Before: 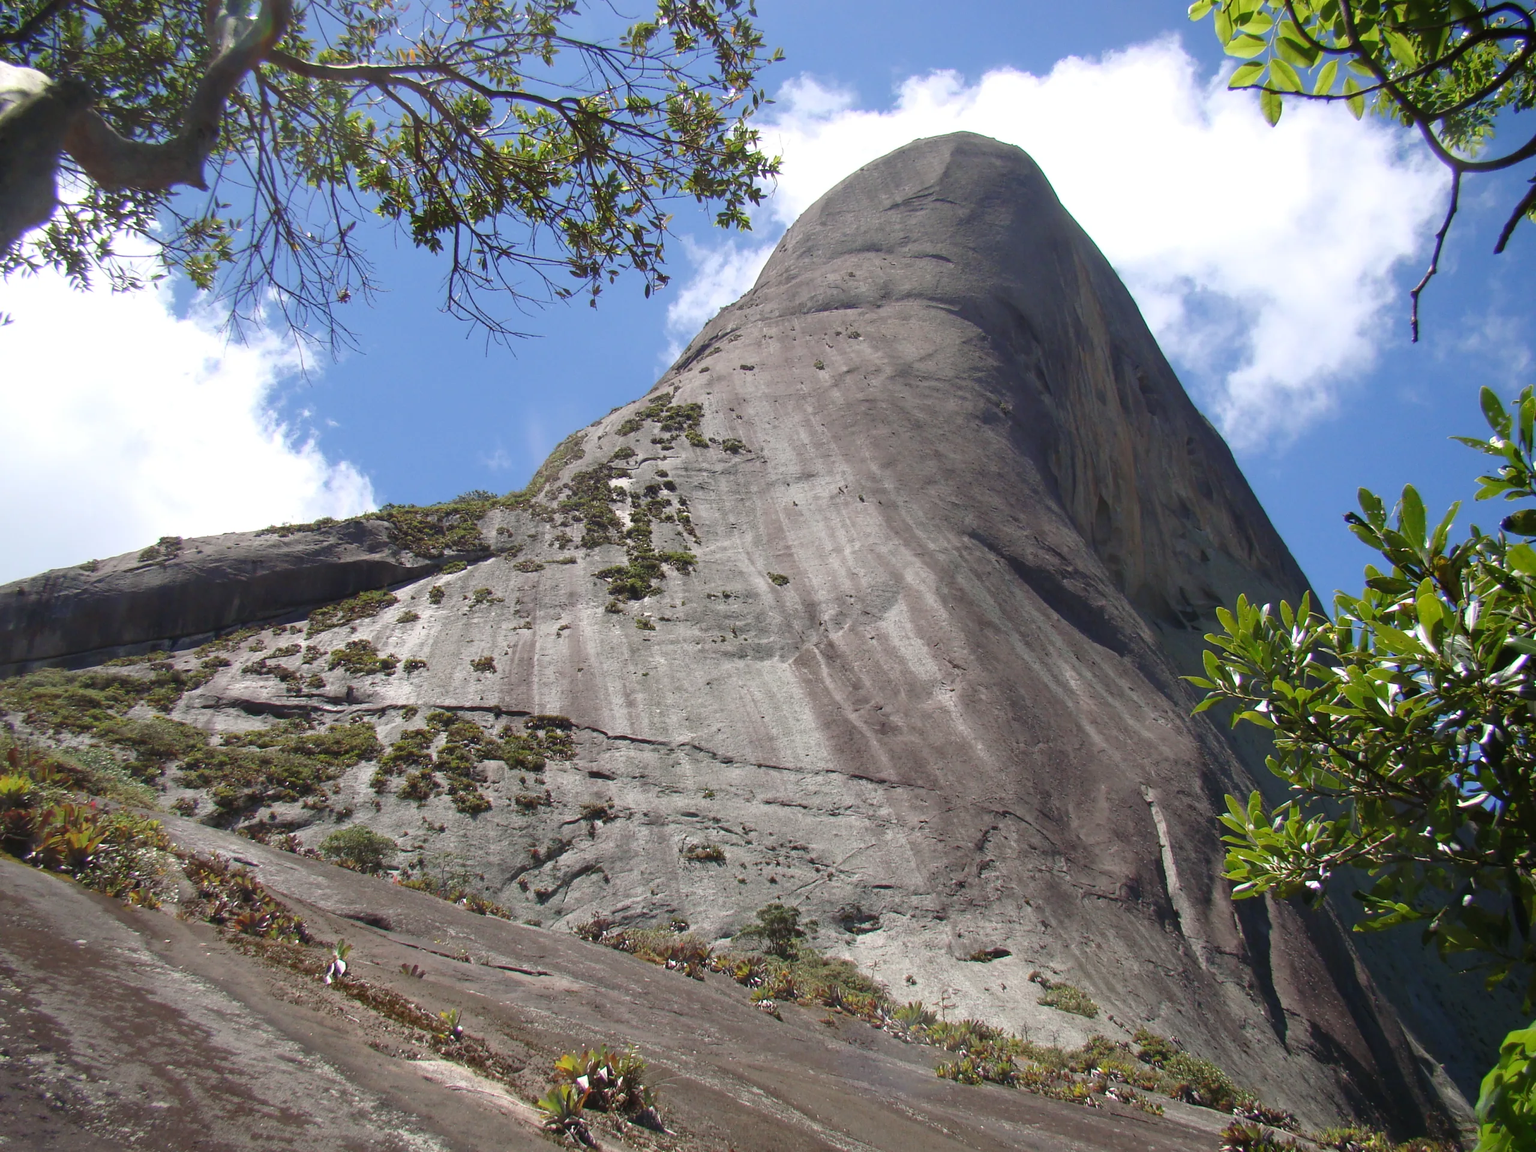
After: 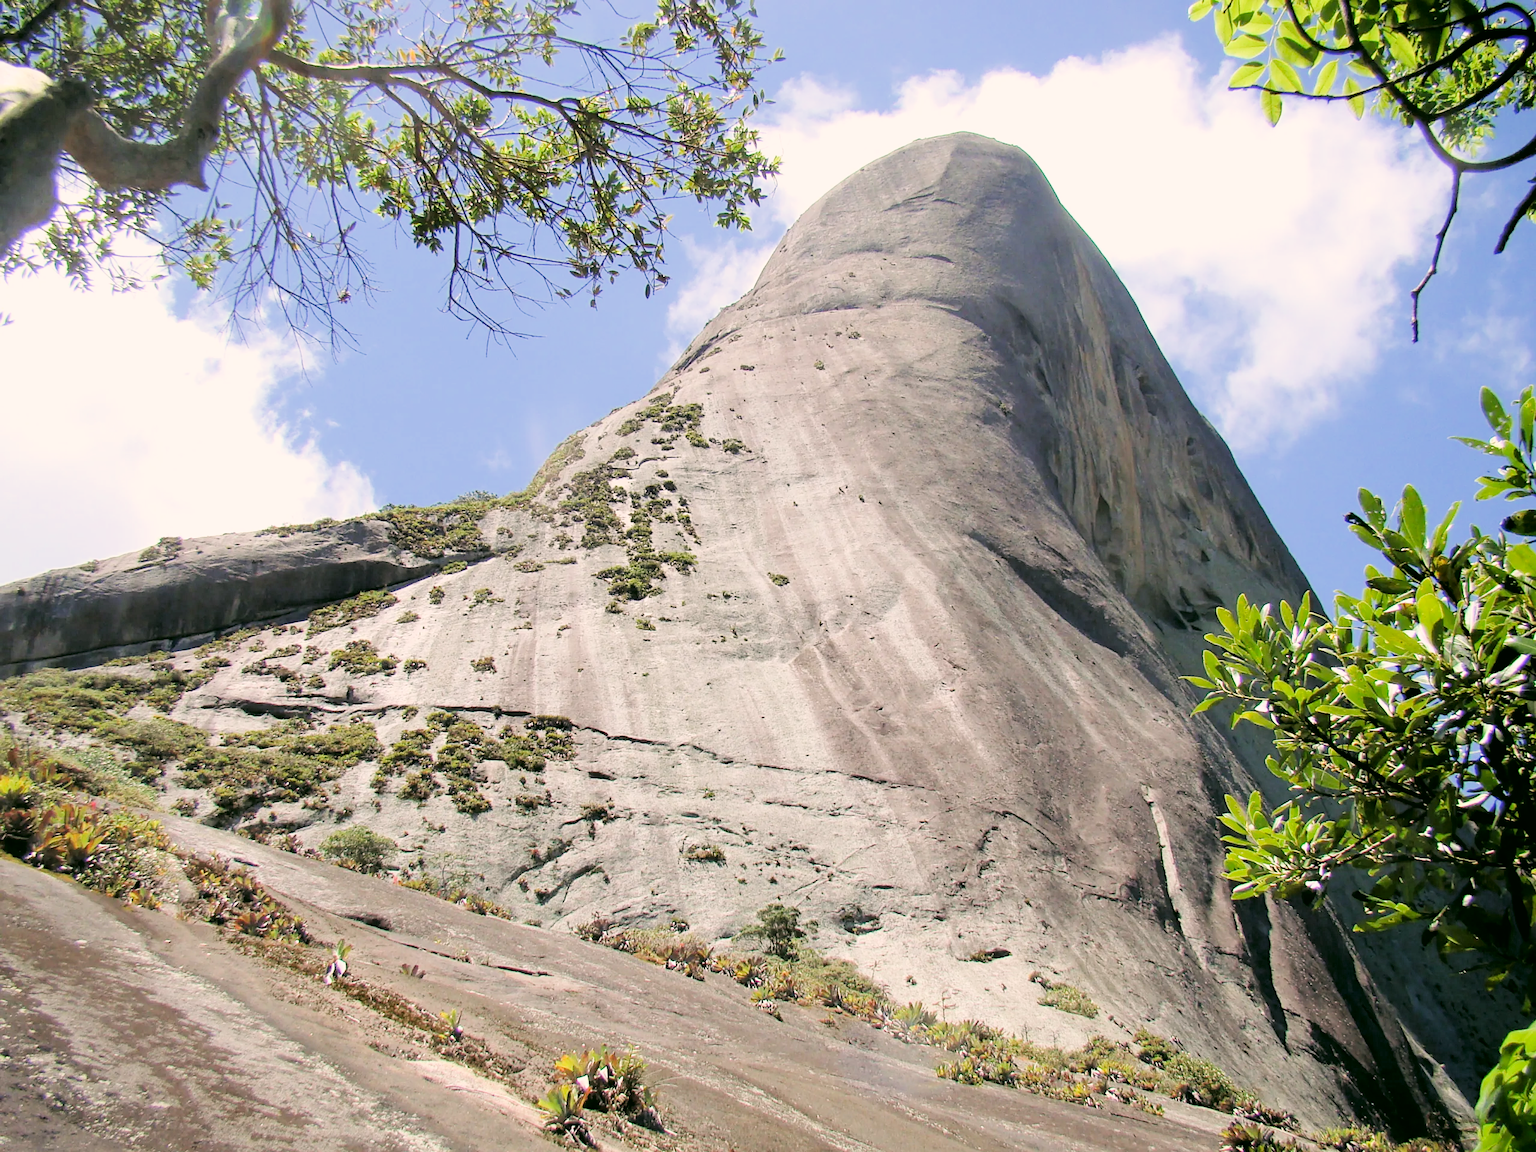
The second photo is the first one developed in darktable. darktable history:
sharpen: amount 0.201
color correction: highlights a* 4.51, highlights b* 4.92, shadows a* -7.01, shadows b* 4.79
exposure: black level correction 0, exposure 1.344 EV, compensate exposure bias true, compensate highlight preservation false
filmic rgb: black relative exposure -4.39 EV, white relative exposure 5.03 EV, hardness 2.21, latitude 40.77%, contrast 1.152, highlights saturation mix 10.58%, shadows ↔ highlights balance 1.08%
